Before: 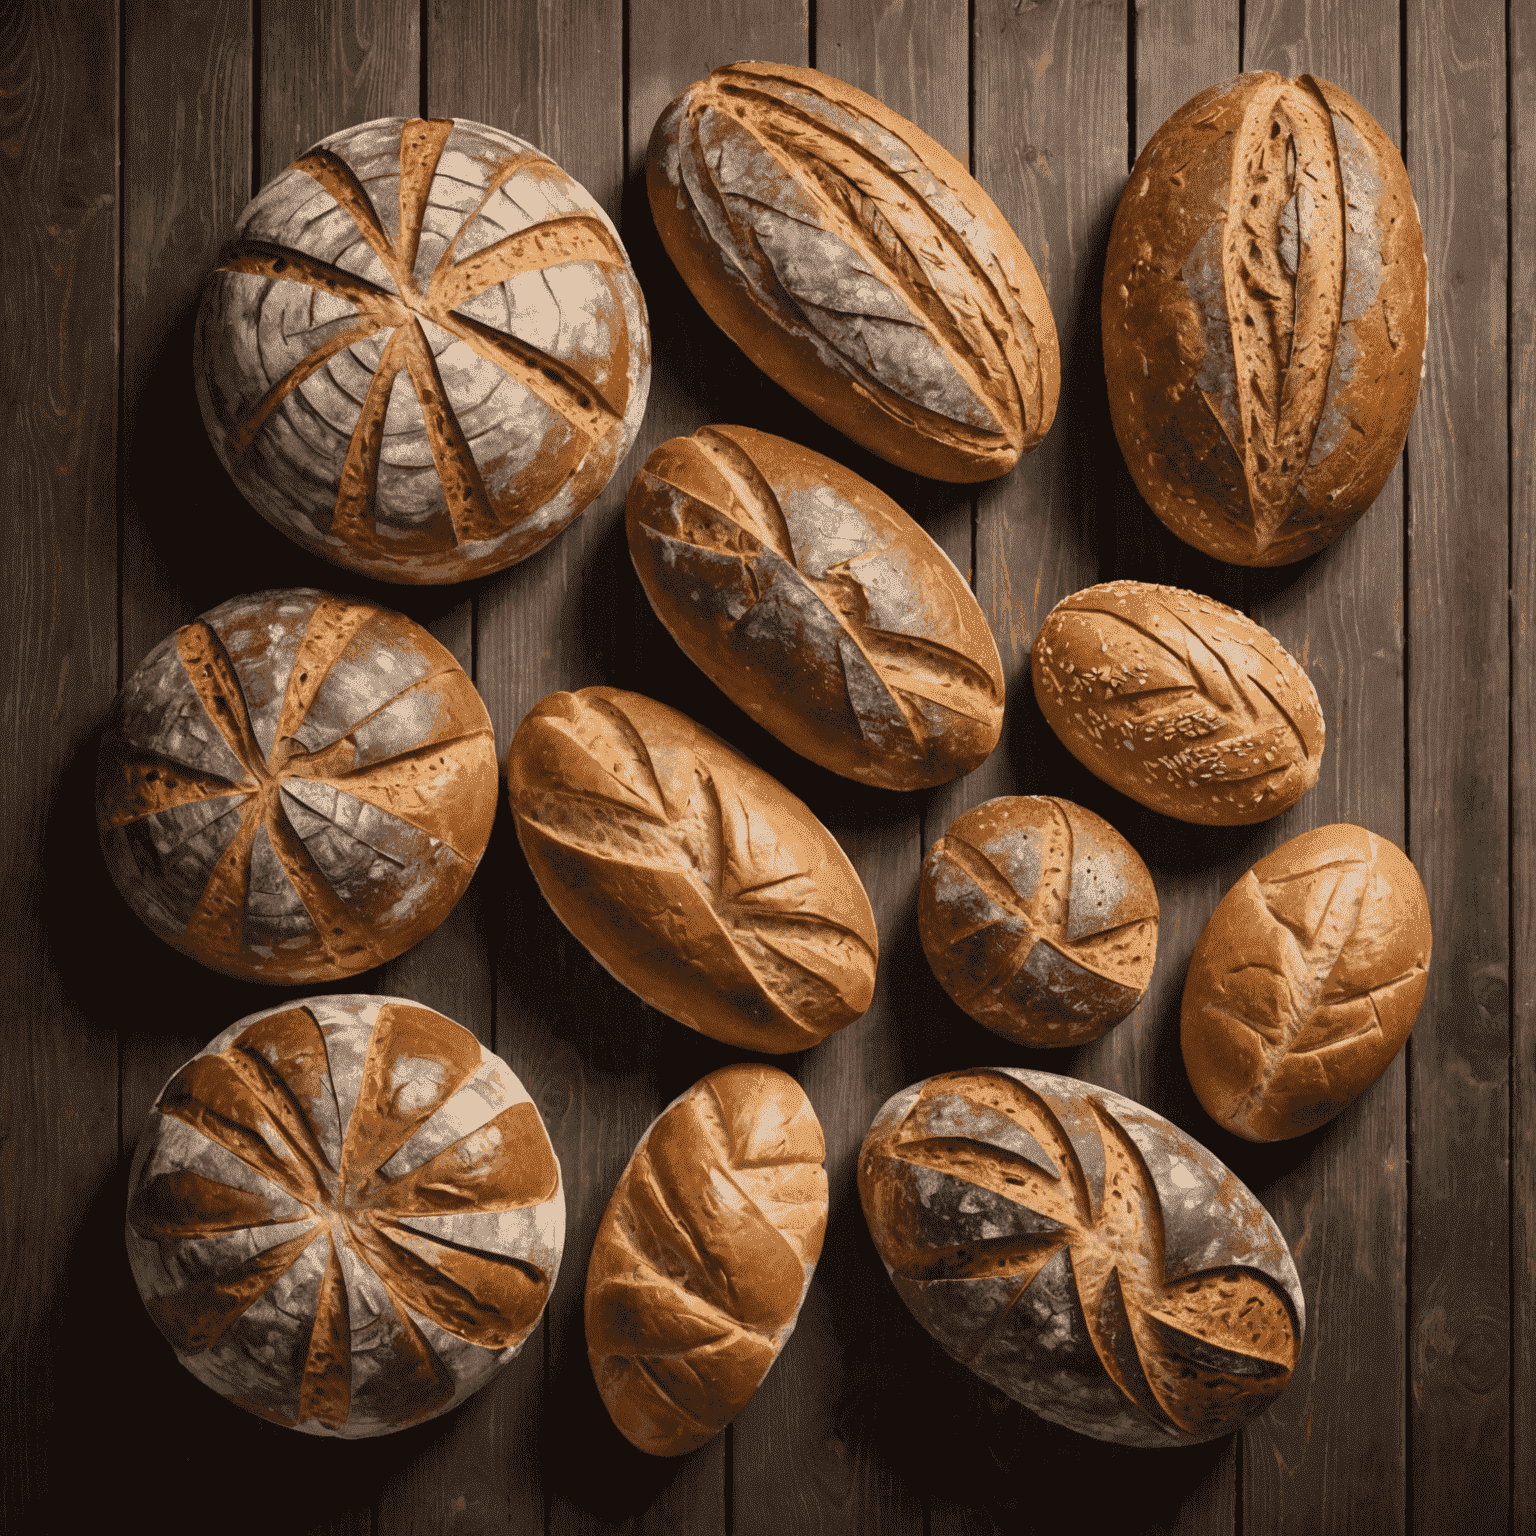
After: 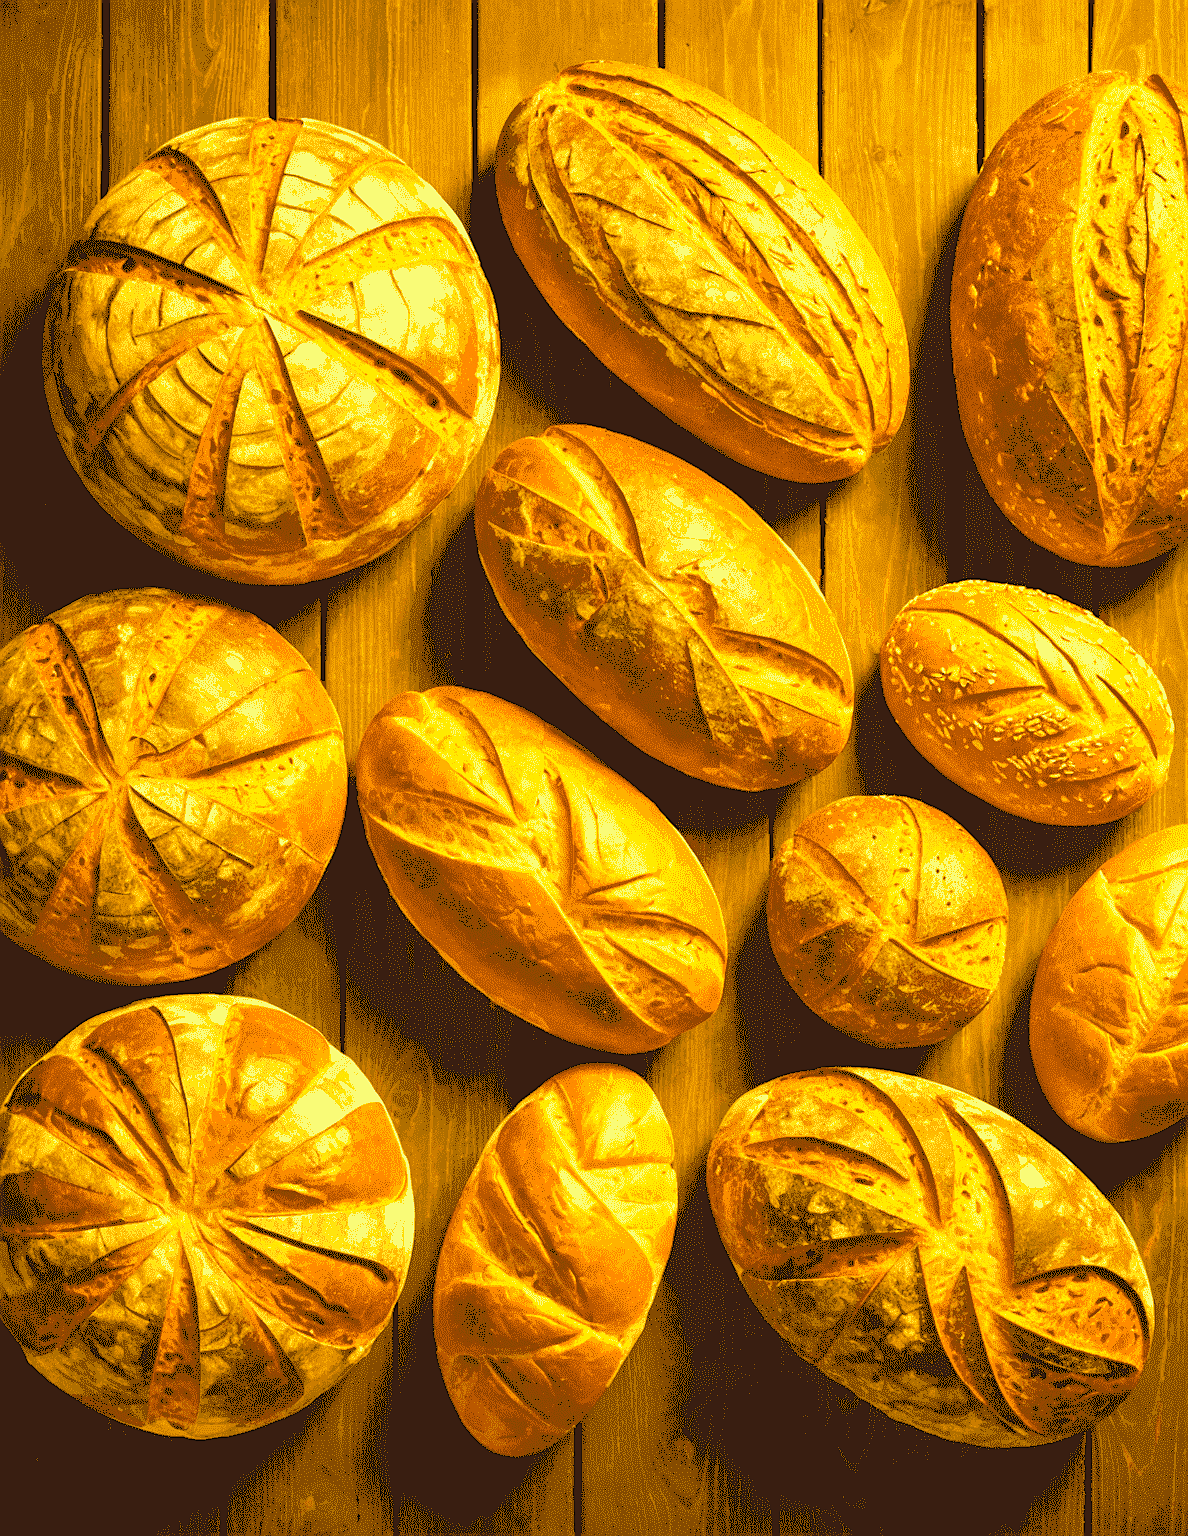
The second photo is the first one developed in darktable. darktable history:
sharpen: radius 1.016
color correction: highlights a* -7.71, highlights b* 3.34
base curve: curves: ch0 [(0, 0) (0.495, 0.917) (1, 1)], preserve colors none
levels: levels [0.072, 0.414, 0.976]
crop: left 9.856%, right 12.766%
color balance rgb: power › chroma 2.478%, power › hue 67.06°, perceptual saturation grading › global saturation 64.484%, perceptual saturation grading › highlights 58.907%, perceptual saturation grading › mid-tones 49.588%, perceptual saturation grading › shadows 49.224%, global vibrance 14.952%
contrast brightness saturation: contrast -0.092, saturation -0.09
